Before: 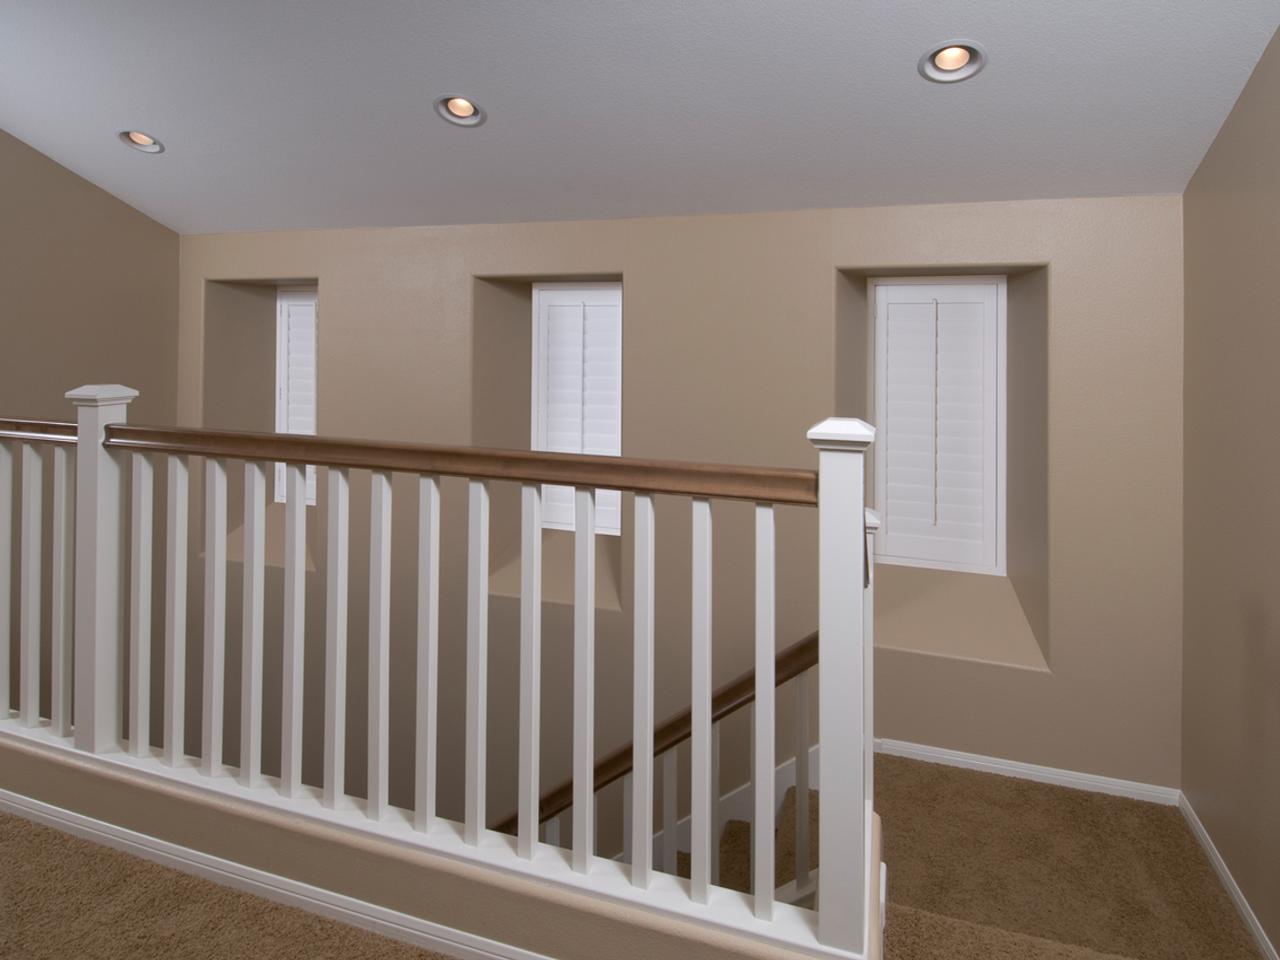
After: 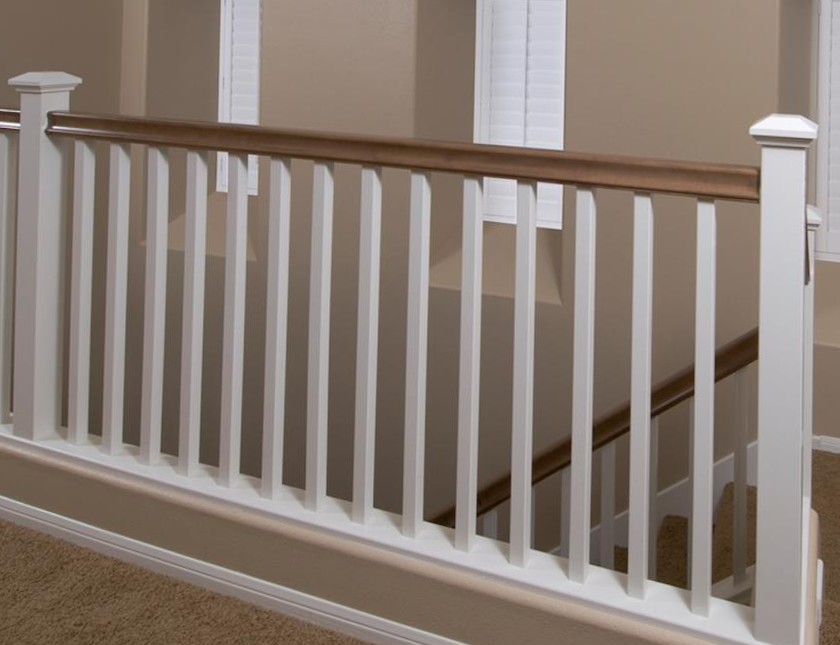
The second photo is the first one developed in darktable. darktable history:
crop and rotate: angle -0.733°, left 3.76%, top 31.589%, right 29.444%
